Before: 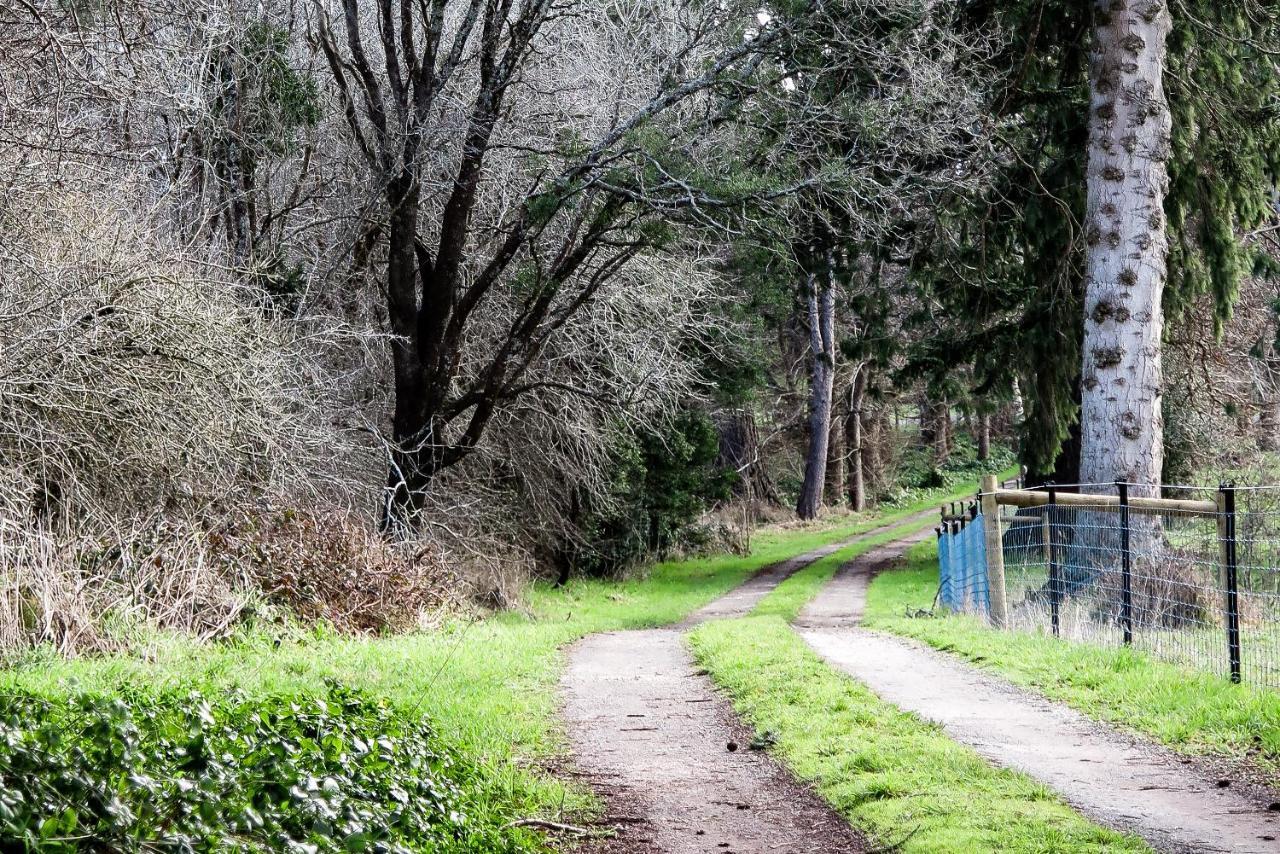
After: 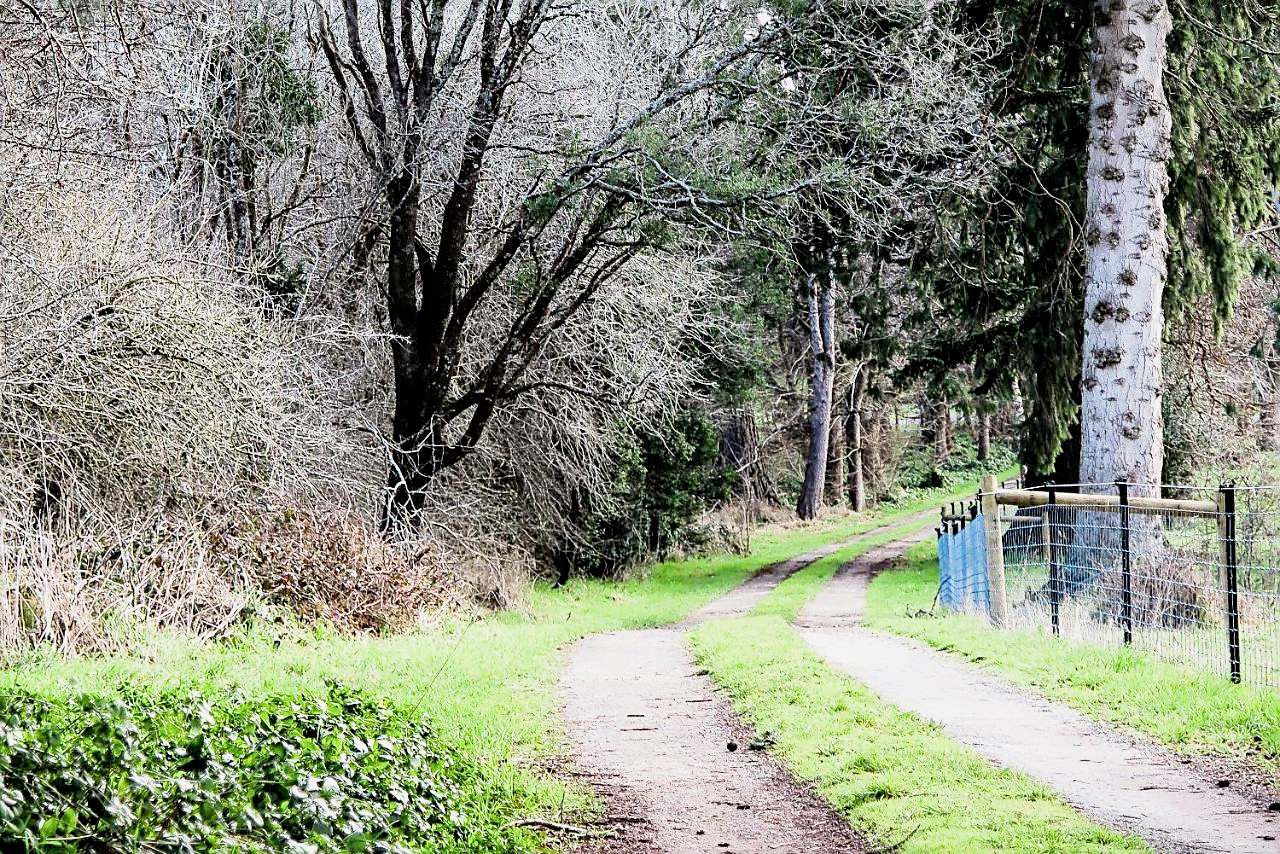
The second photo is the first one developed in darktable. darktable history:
exposure: exposure 1.064 EV, compensate highlight preservation false
sharpen: on, module defaults
filmic rgb: black relative exposure -7.65 EV, white relative exposure 4.56 EV, threshold 5.97 EV, hardness 3.61, contrast 1.058, enable highlight reconstruction true
